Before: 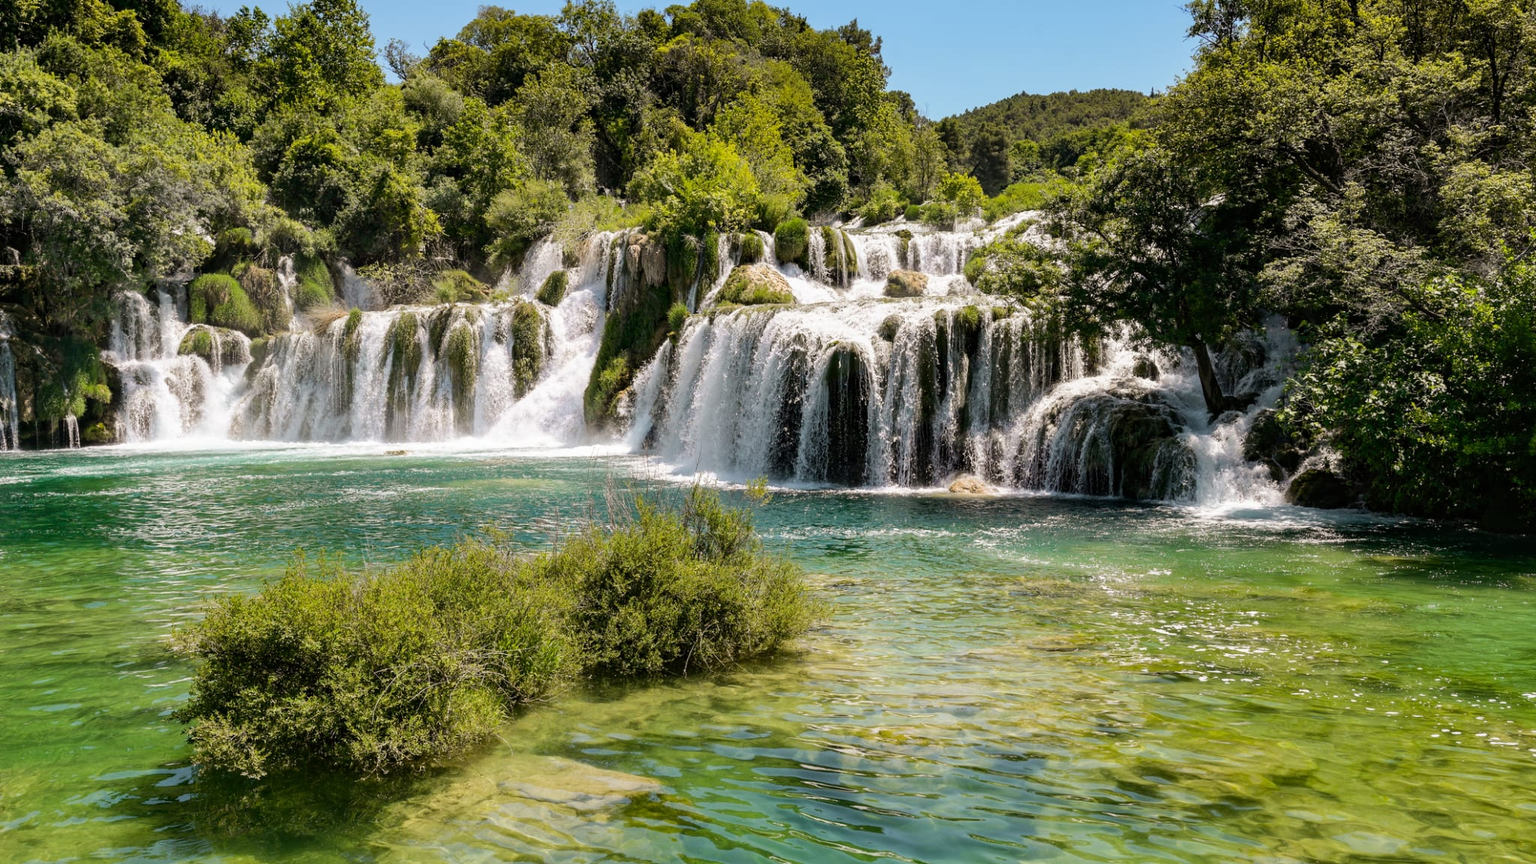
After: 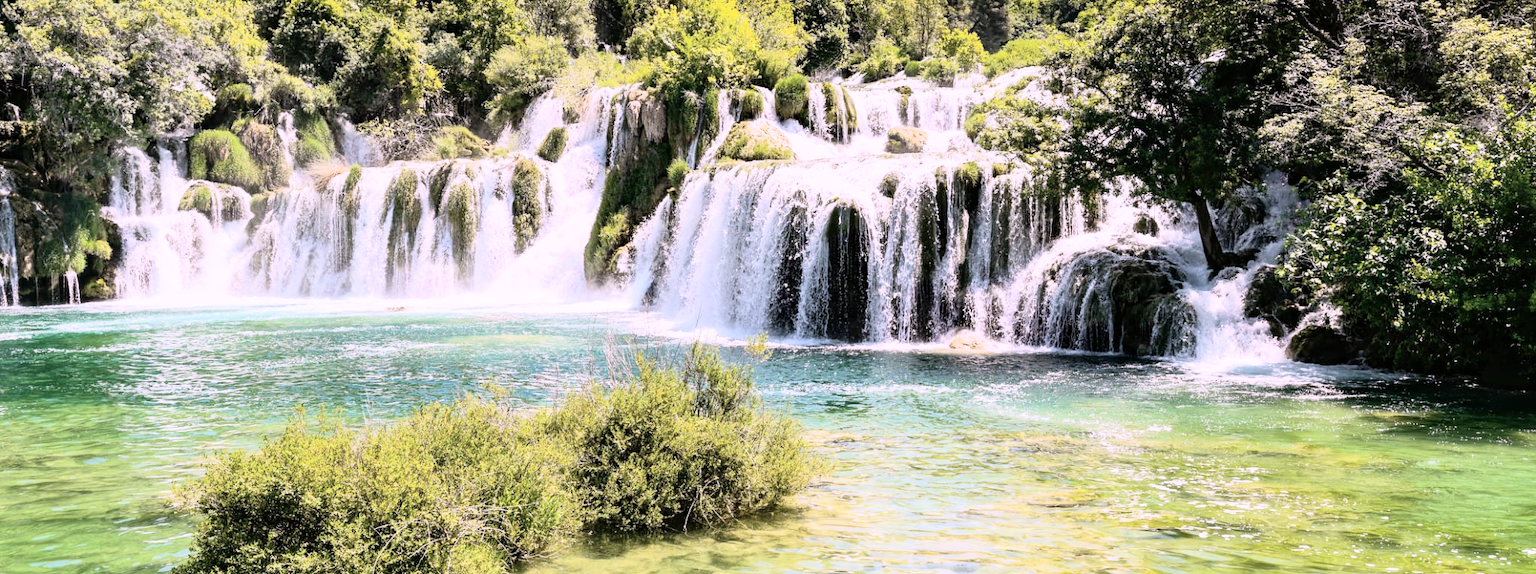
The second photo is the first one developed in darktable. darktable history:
crop: top 16.727%, bottom 16.727%
tone curve: curves: ch0 [(0, 0) (0.003, 0.003) (0.011, 0.012) (0.025, 0.028) (0.044, 0.049) (0.069, 0.091) (0.1, 0.144) (0.136, 0.21) (0.177, 0.277) (0.224, 0.352) (0.277, 0.433) (0.335, 0.523) (0.399, 0.613) (0.468, 0.702) (0.543, 0.79) (0.623, 0.867) (0.709, 0.916) (0.801, 0.946) (0.898, 0.972) (1, 1)], color space Lab, independent channels, preserve colors none
white balance: red 1.042, blue 1.17
